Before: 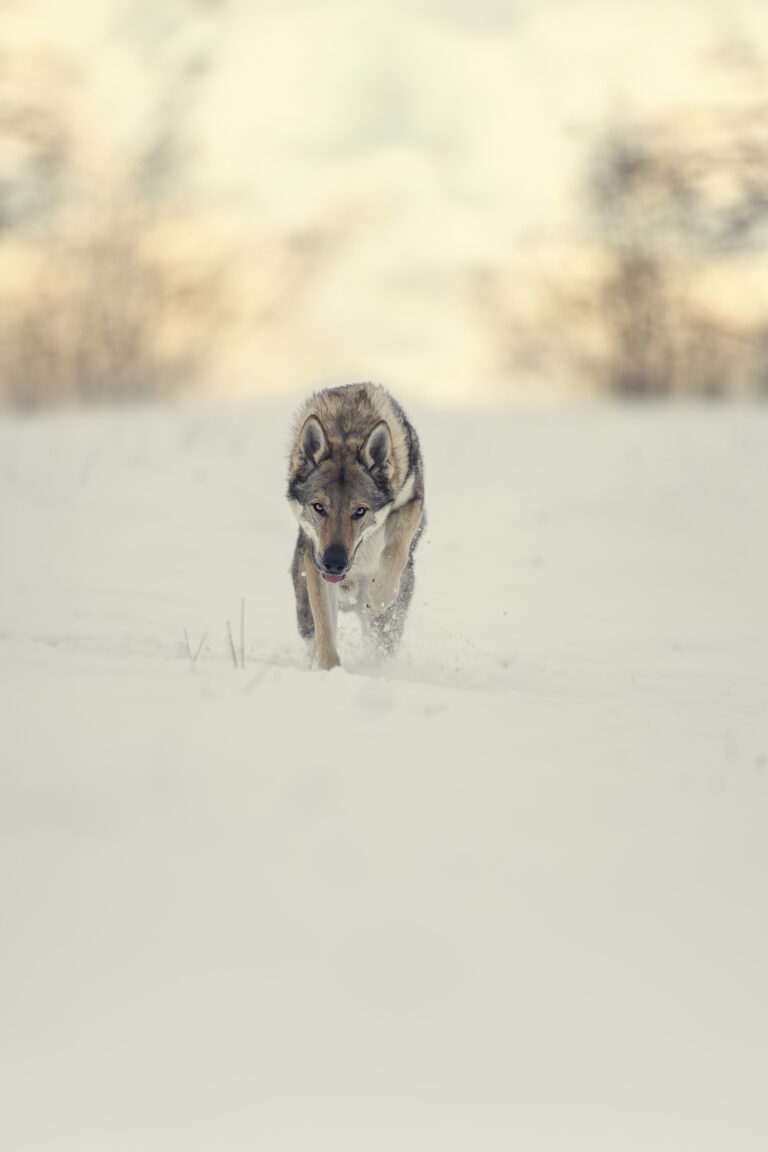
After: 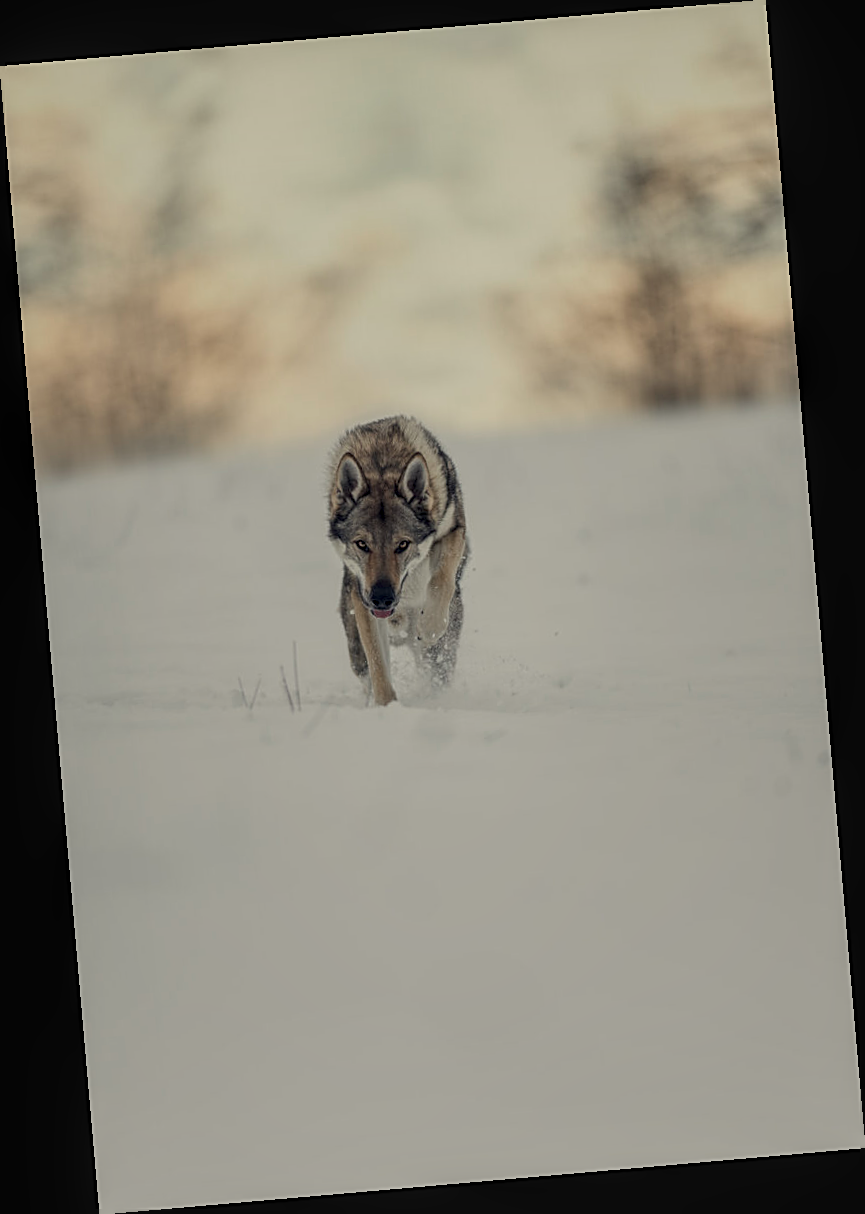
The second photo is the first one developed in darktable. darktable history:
rotate and perspective: rotation -4.98°, automatic cropping off
local contrast: on, module defaults
exposure: black level correction 0.001, exposure 0.5 EV, compensate exposure bias true, compensate highlight preservation false
sharpen: on, module defaults
